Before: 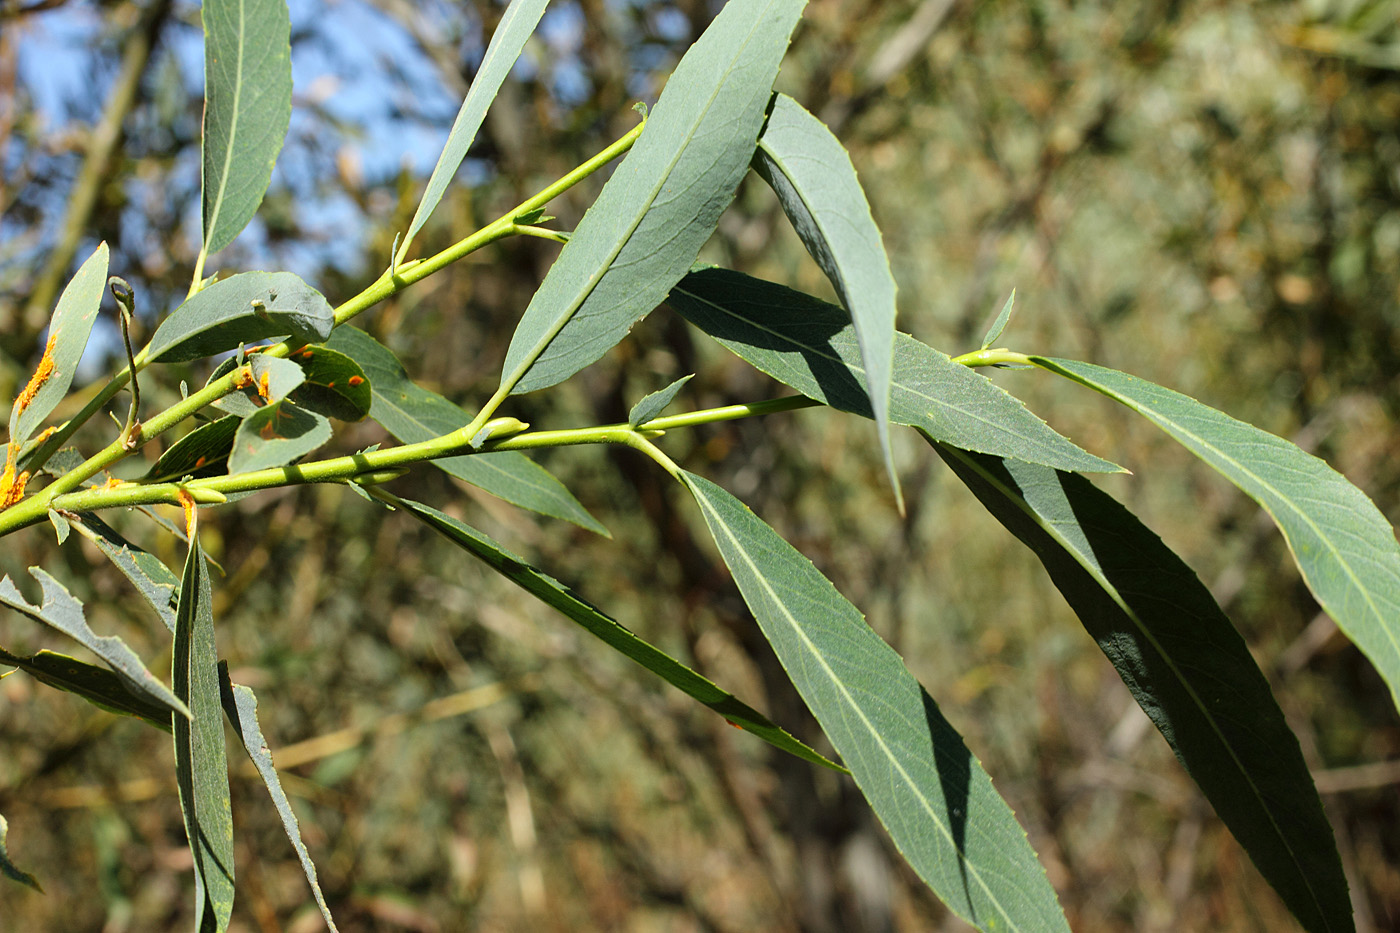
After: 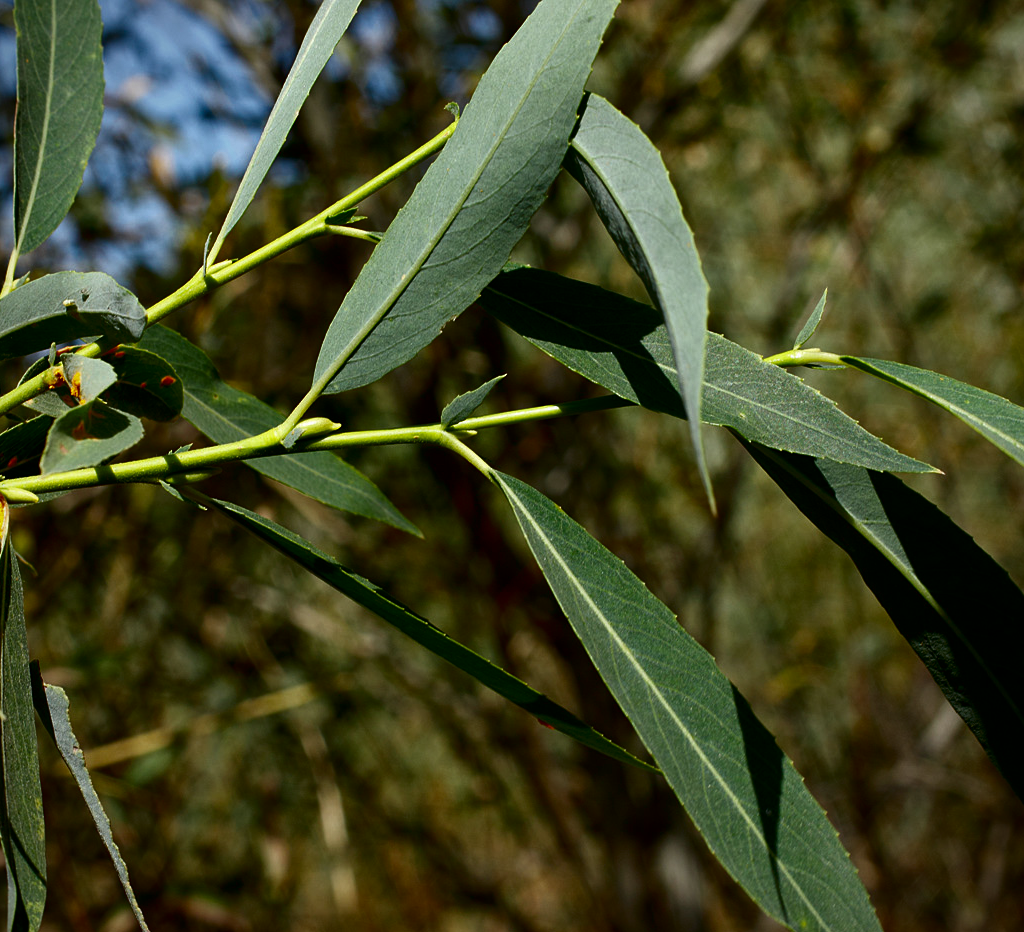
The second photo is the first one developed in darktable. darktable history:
contrast brightness saturation: brightness -0.505
vignetting: fall-off start 91.1%, brightness -0.564, saturation -0.002, unbound false
crop: left 13.48%, top 0%, right 13.334%
